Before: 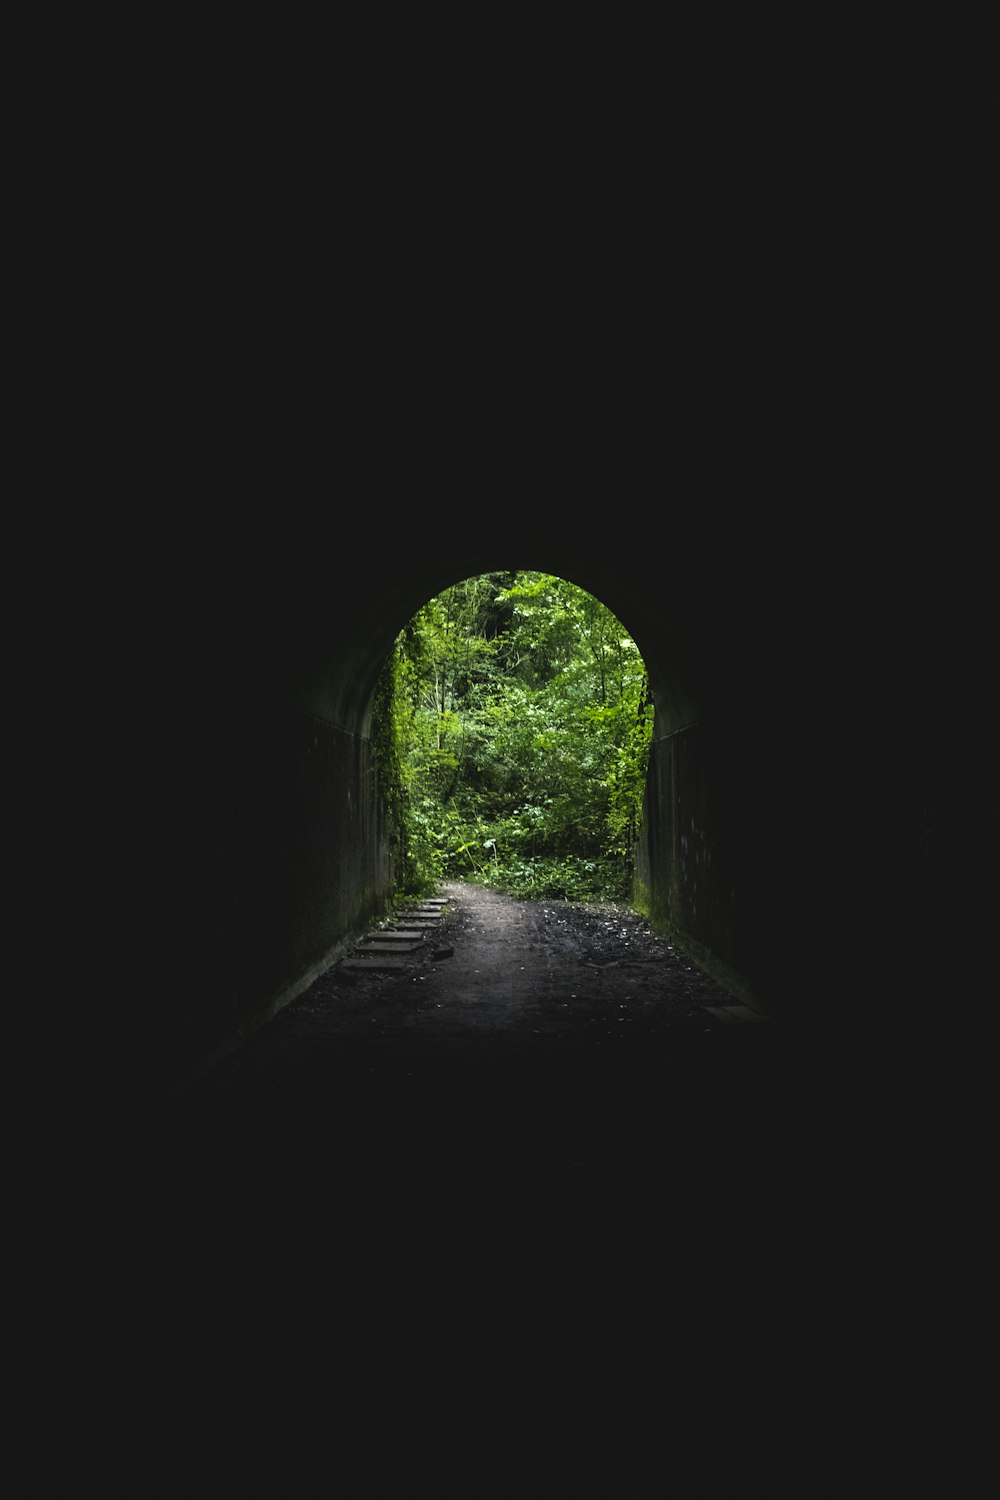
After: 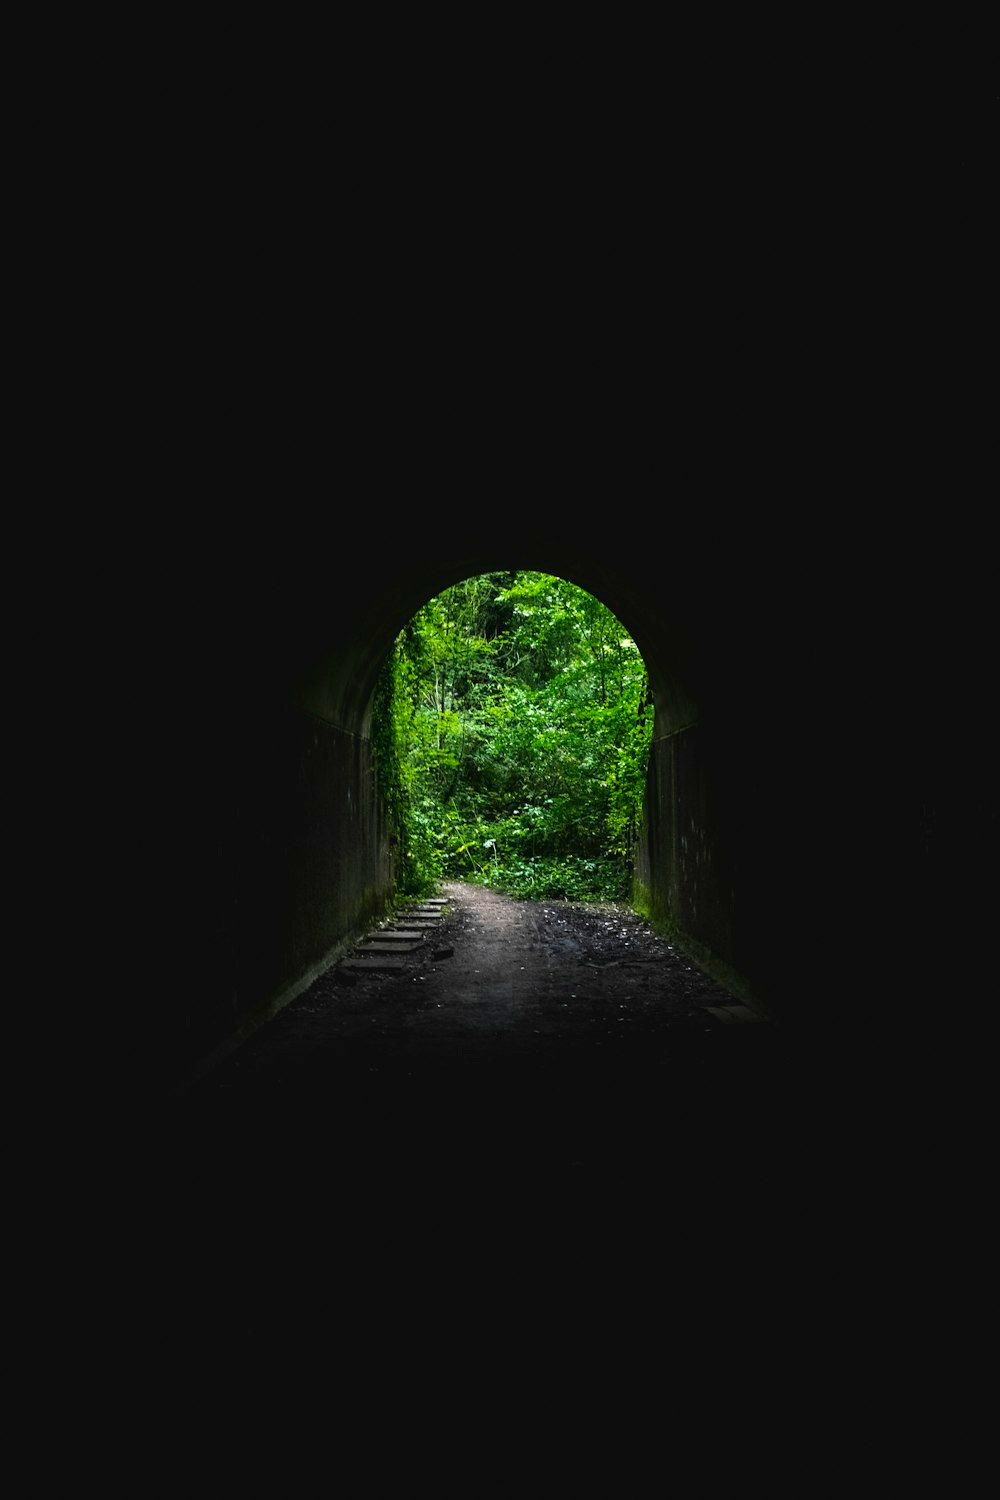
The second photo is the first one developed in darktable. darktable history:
contrast brightness saturation: contrast 0.075, saturation 0.196
